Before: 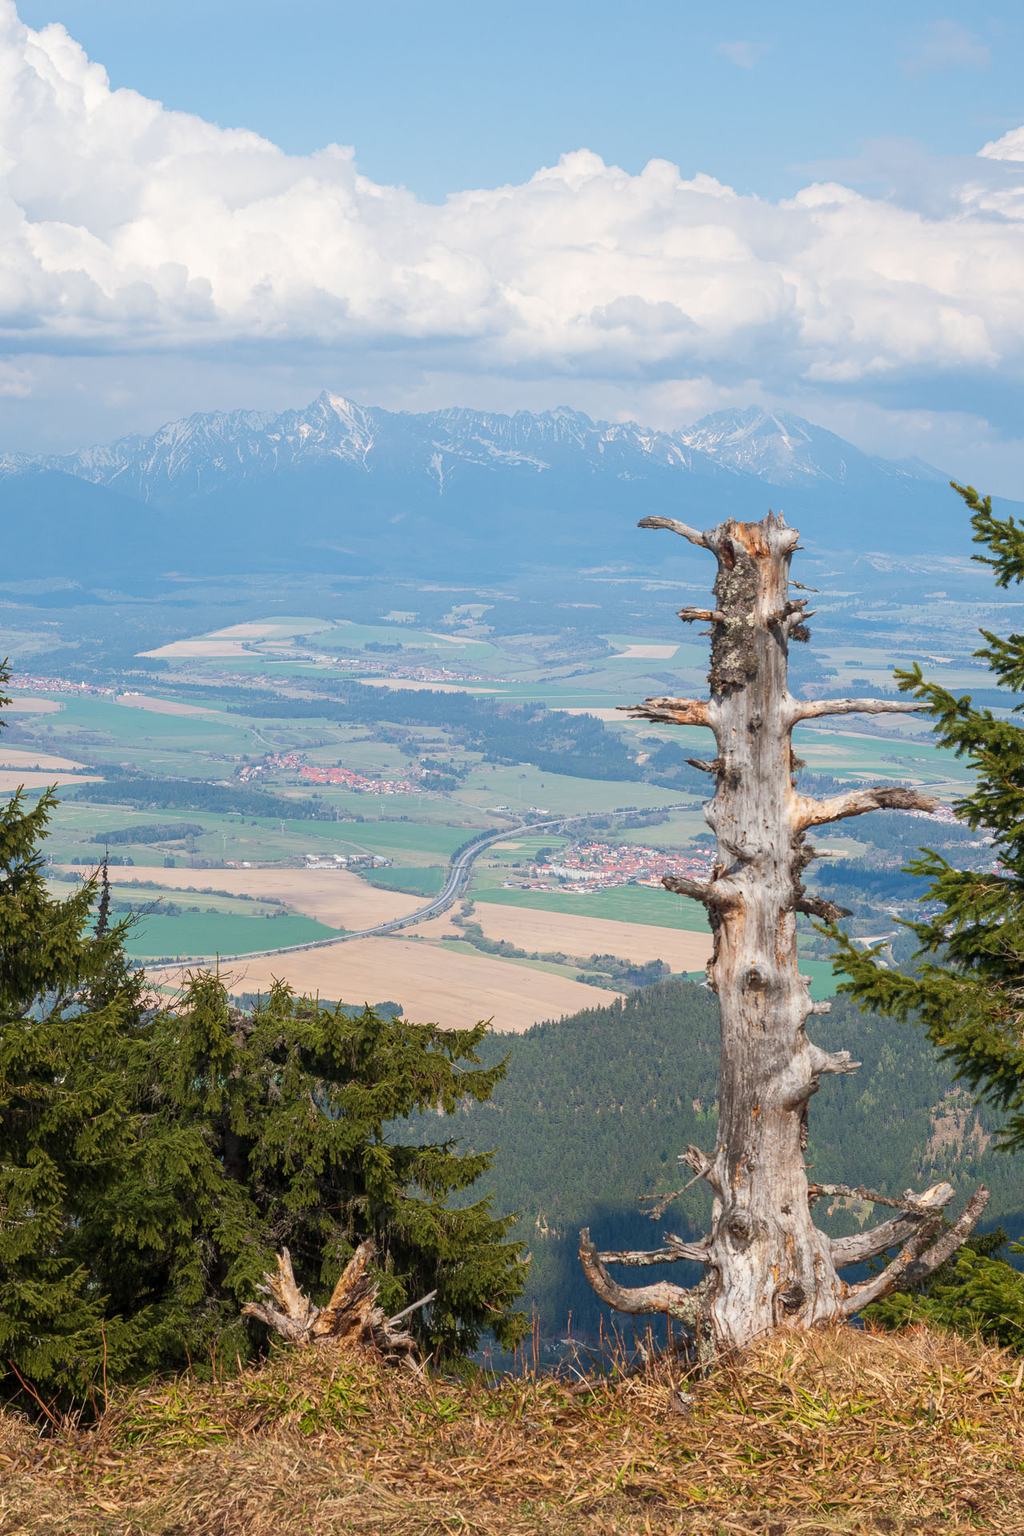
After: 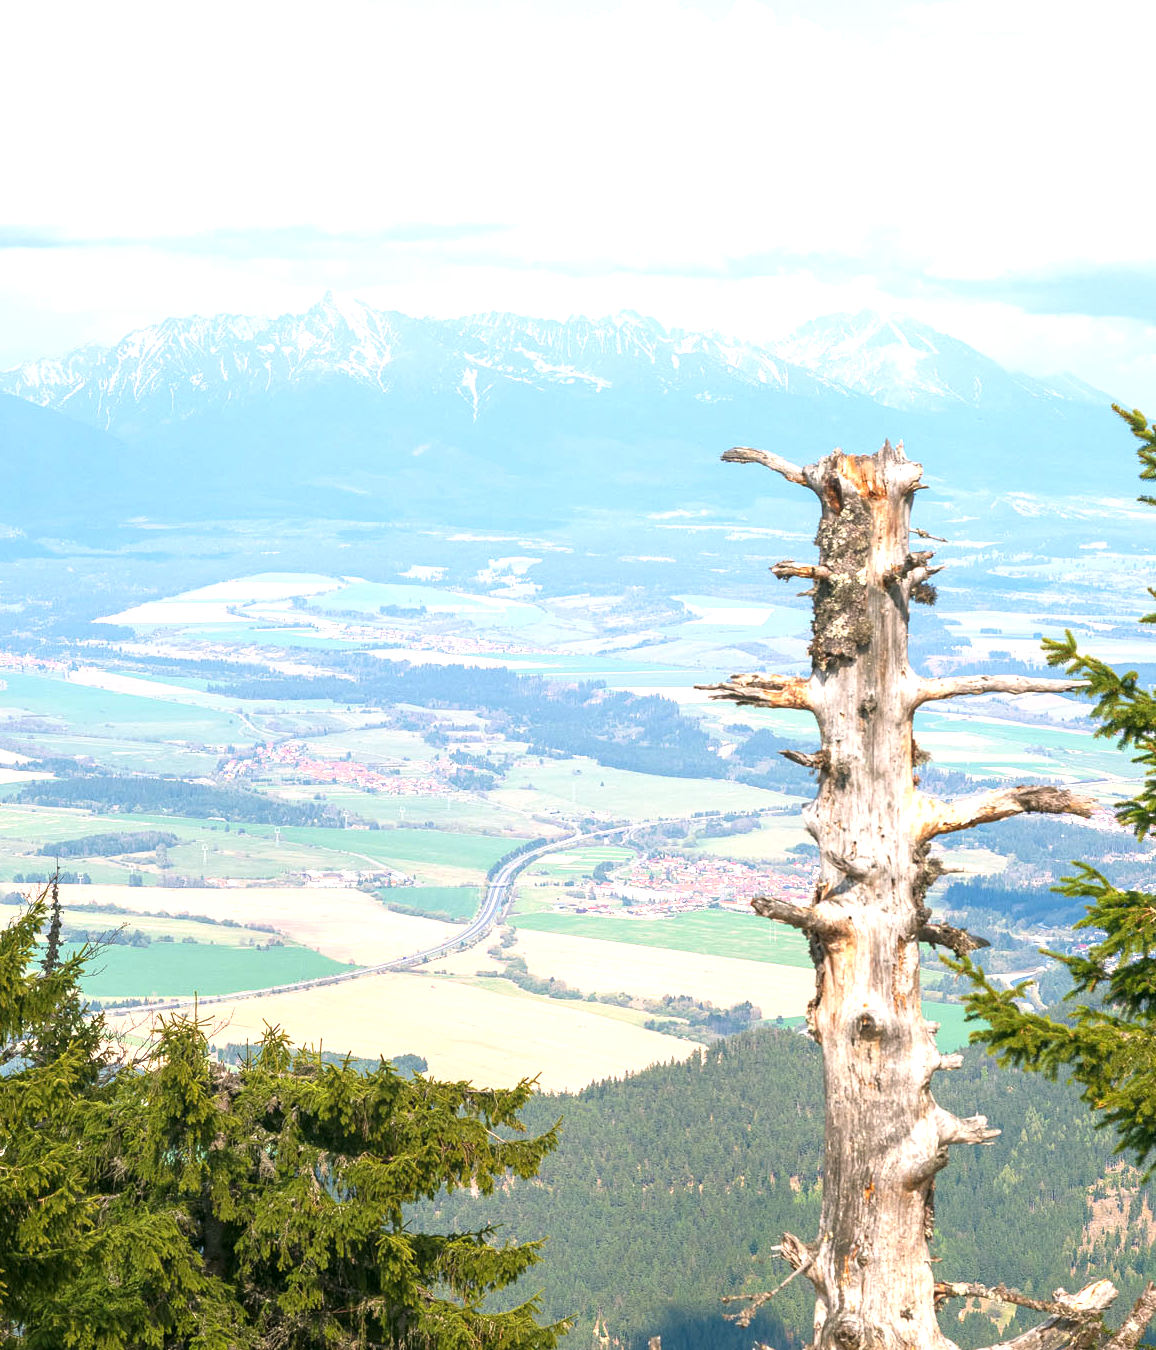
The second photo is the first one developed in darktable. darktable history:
exposure: black level correction 0, exposure 1.121 EV, compensate highlight preservation false
color correction: highlights a* 4.02, highlights b* 4.98, shadows a* -7.5, shadows b* 4.69
crop: left 6%, top 10.343%, right 3.645%, bottom 19.322%
